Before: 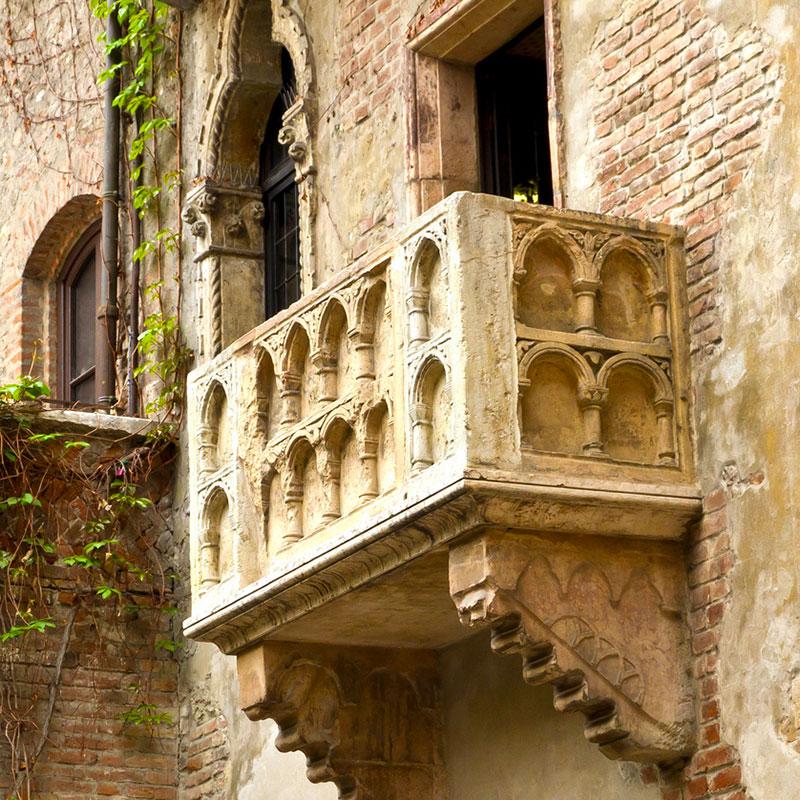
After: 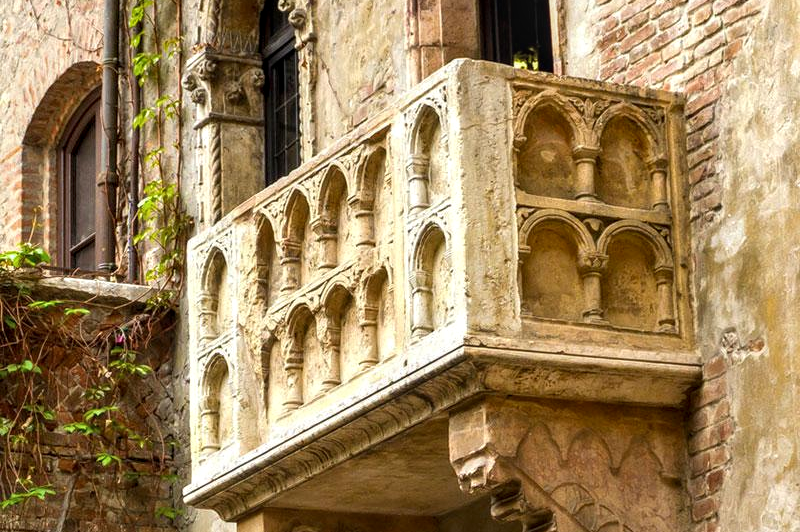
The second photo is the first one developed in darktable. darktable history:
local contrast: detail 130%
tone equalizer: on, module defaults
crop: top 16.727%, bottom 16.727%
